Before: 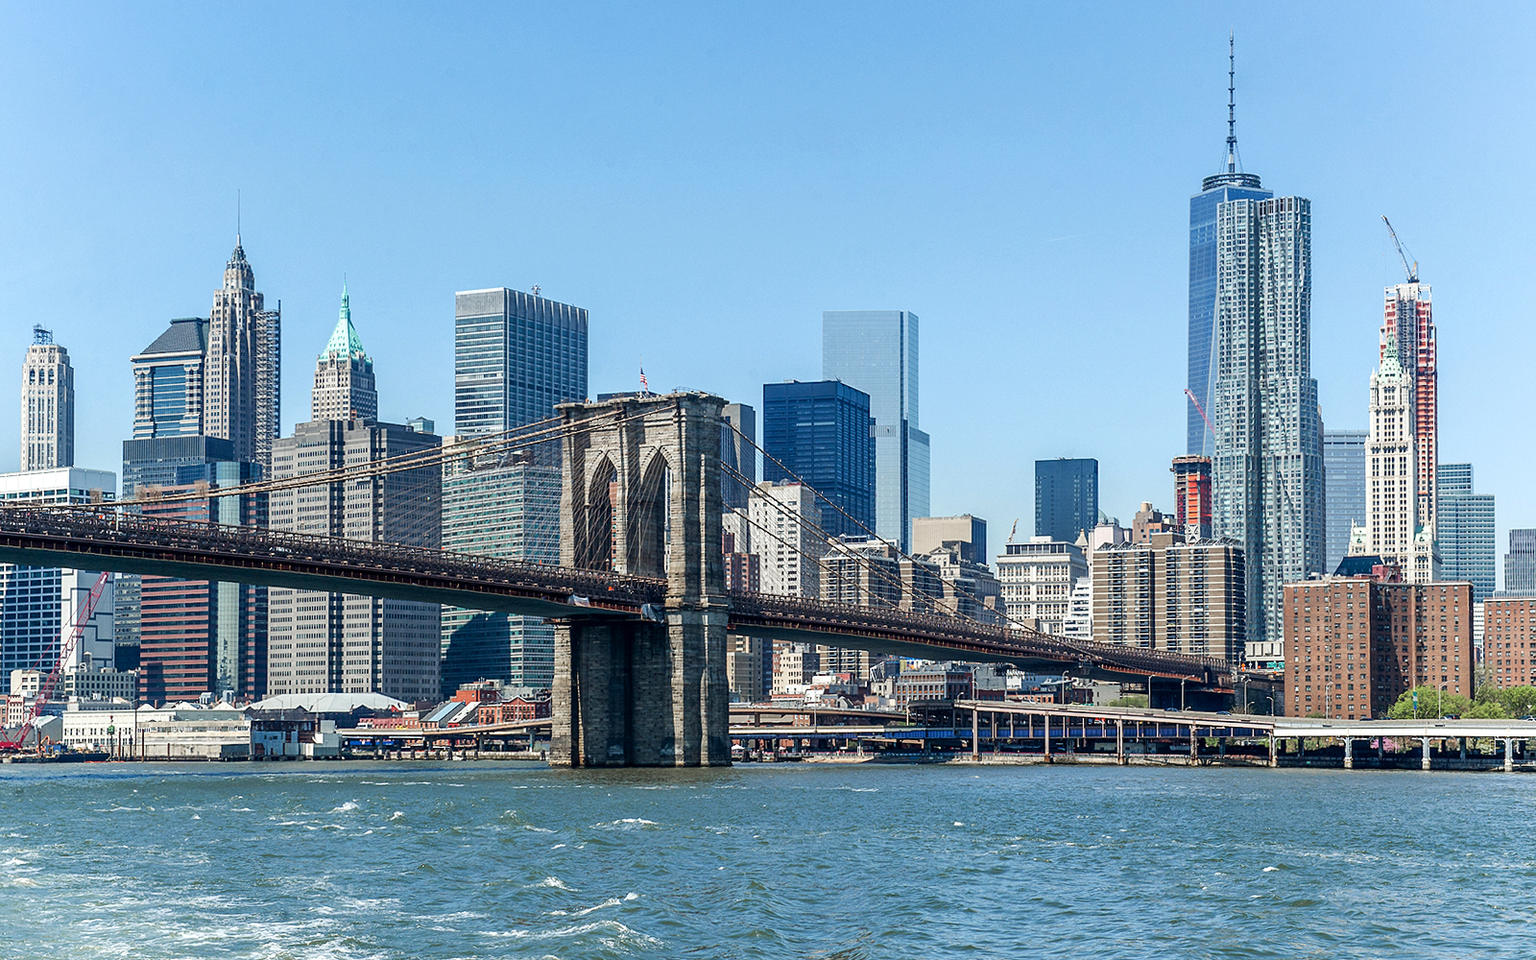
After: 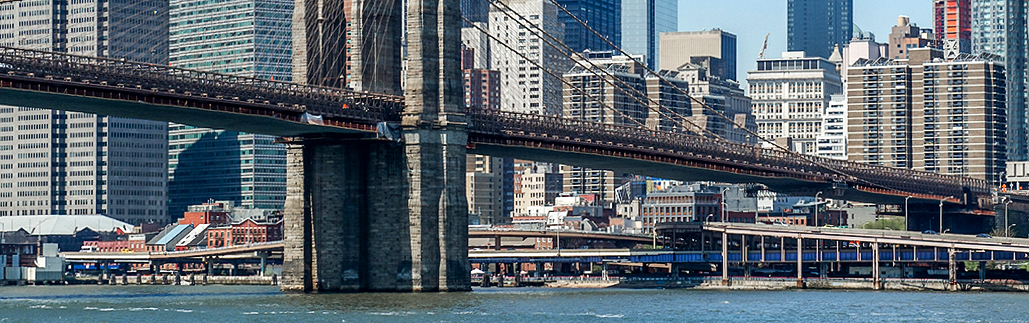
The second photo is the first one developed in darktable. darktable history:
crop: left 18.197%, top 50.796%, right 17.463%, bottom 16.897%
exposure: compensate highlight preservation false
